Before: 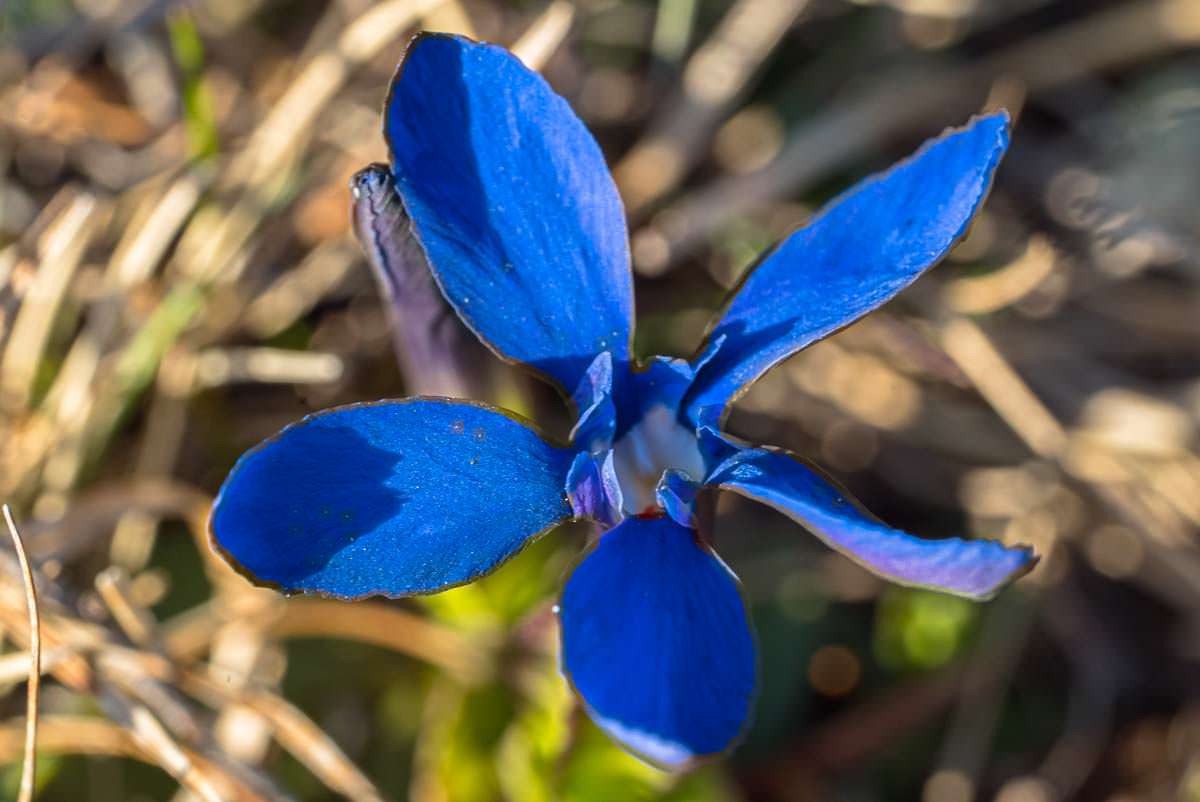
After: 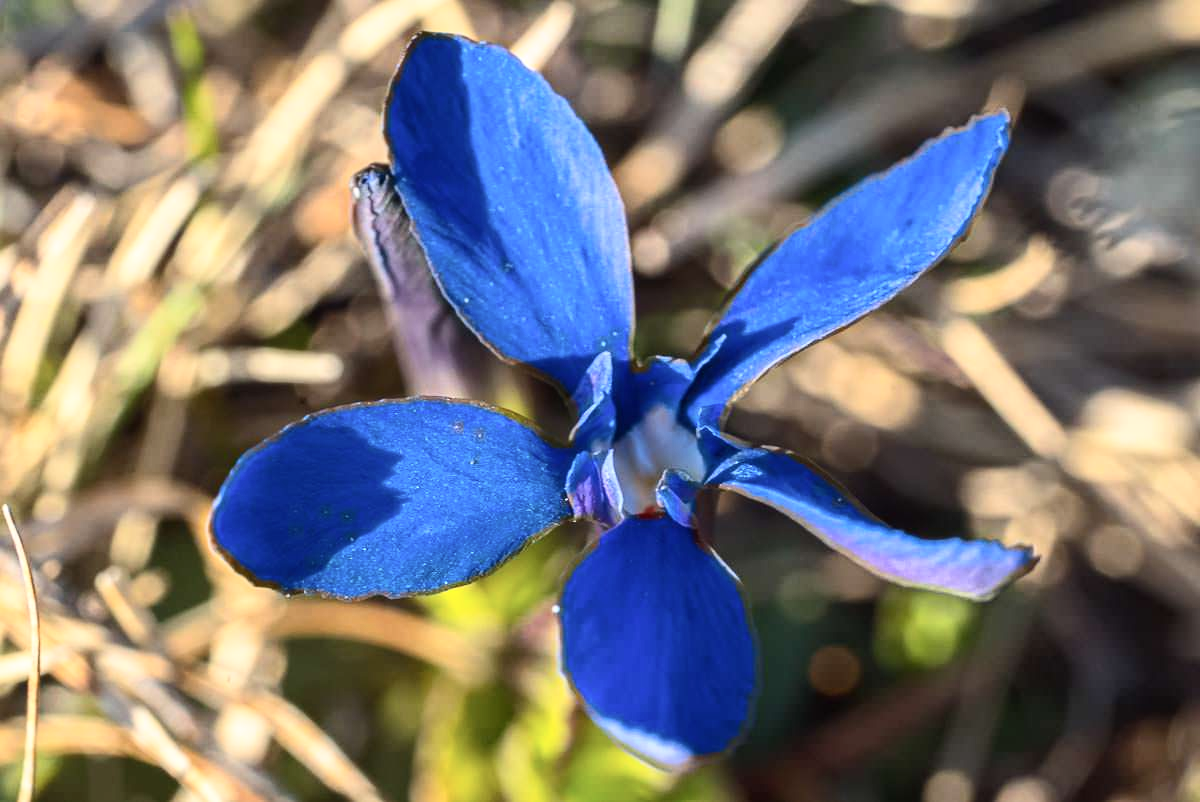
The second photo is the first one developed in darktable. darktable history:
tone curve: curves: ch0 [(0, 0) (0.003, 0.011) (0.011, 0.02) (0.025, 0.032) (0.044, 0.046) (0.069, 0.071) (0.1, 0.107) (0.136, 0.144) (0.177, 0.189) (0.224, 0.244) (0.277, 0.309) (0.335, 0.398) (0.399, 0.477) (0.468, 0.583) (0.543, 0.675) (0.623, 0.772) (0.709, 0.855) (0.801, 0.926) (0.898, 0.979) (1, 1)], color space Lab, independent channels, preserve colors none
